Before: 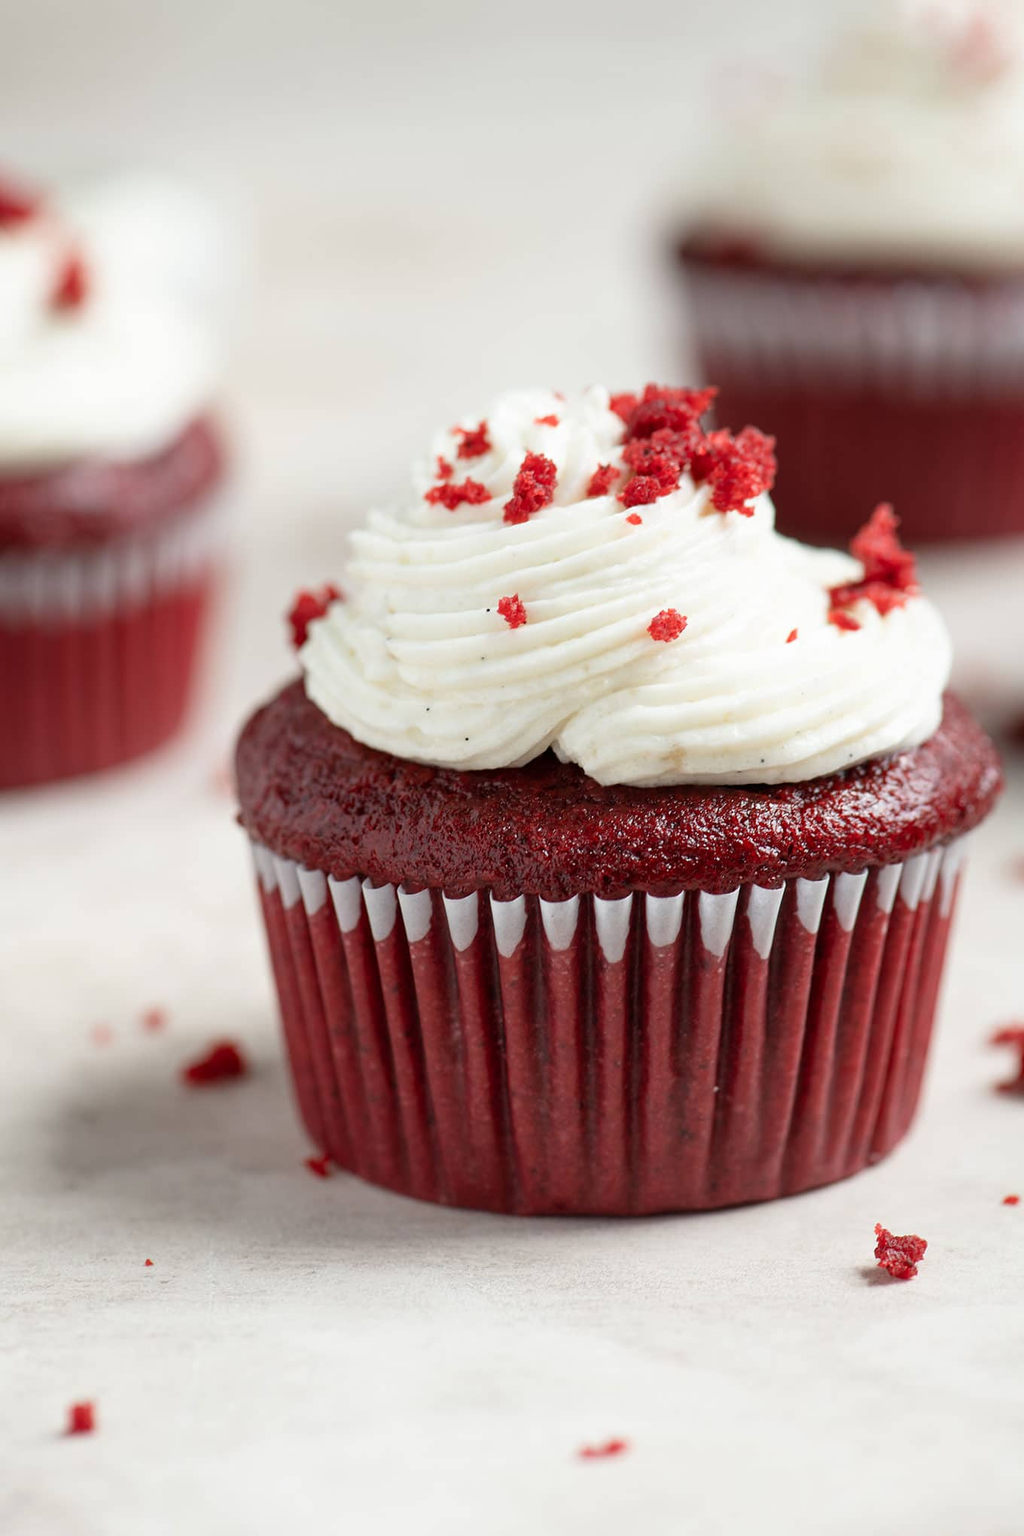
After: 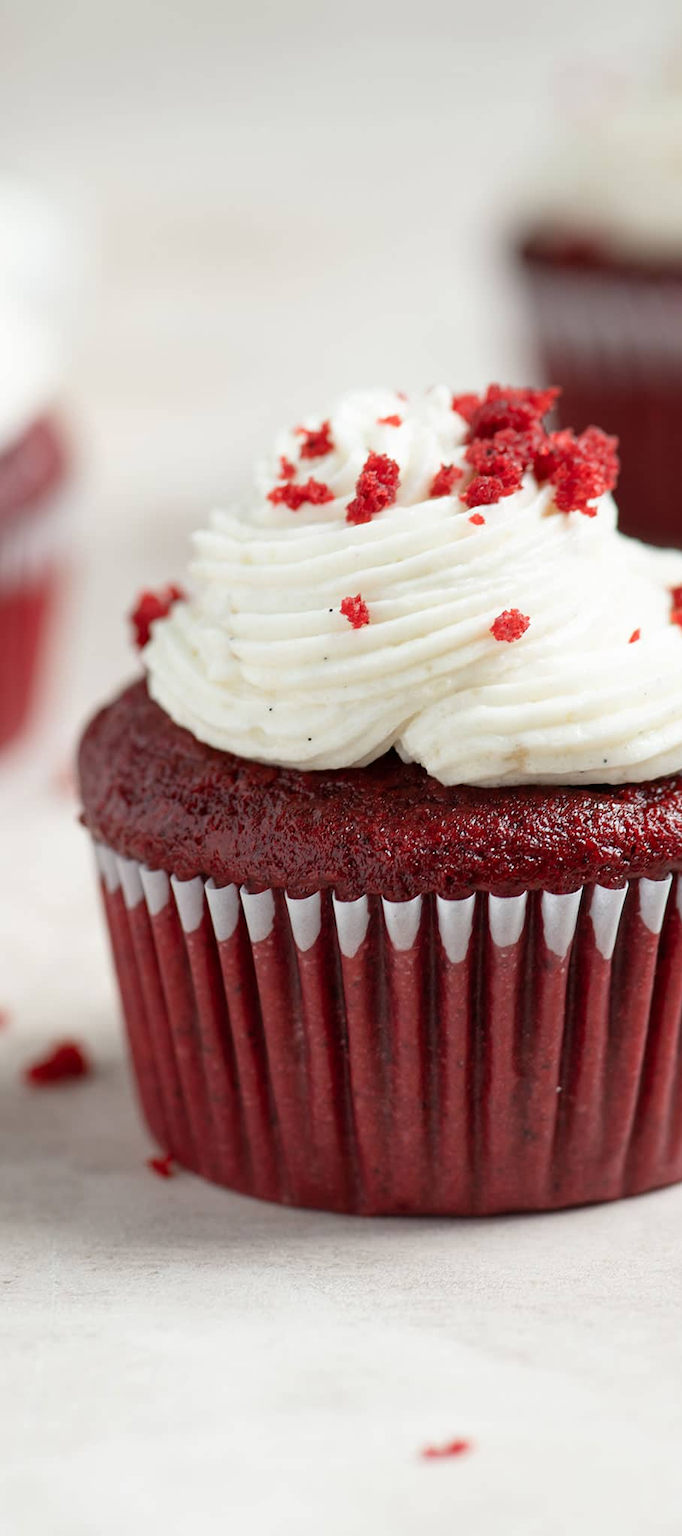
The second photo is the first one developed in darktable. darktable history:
crop: left 15.404%, right 17.87%
